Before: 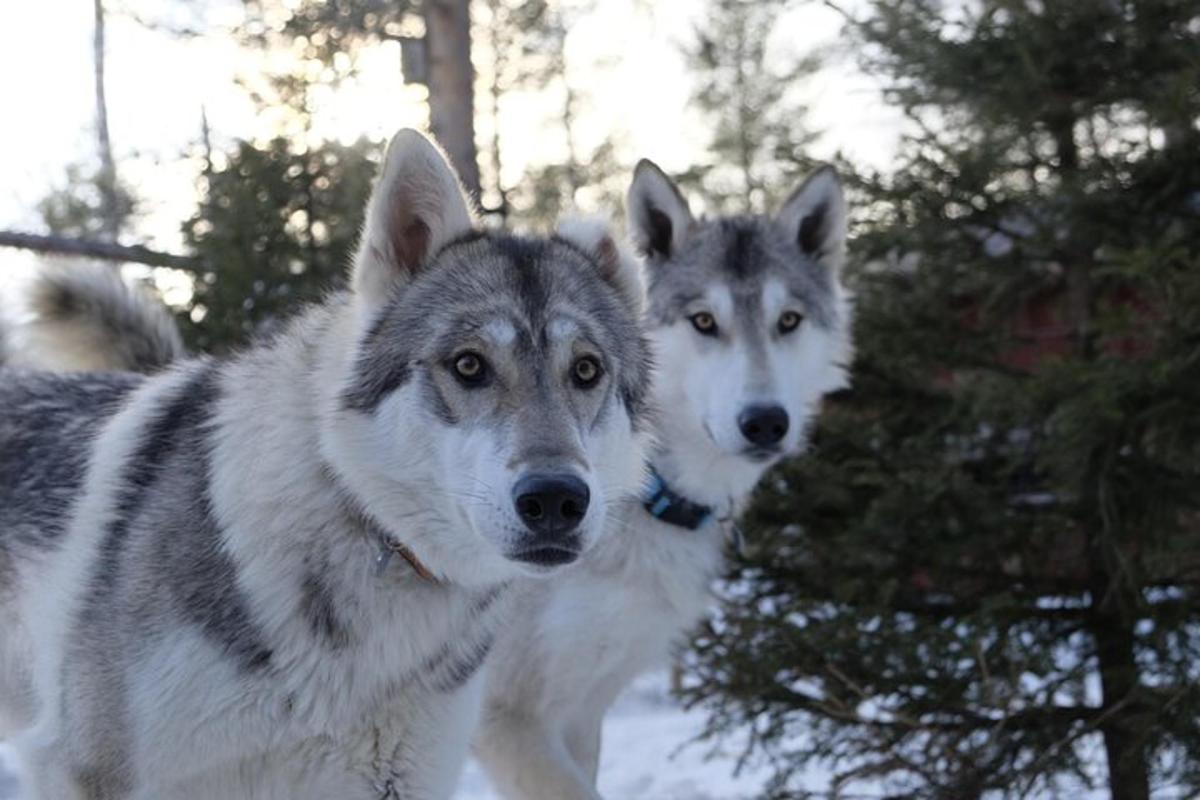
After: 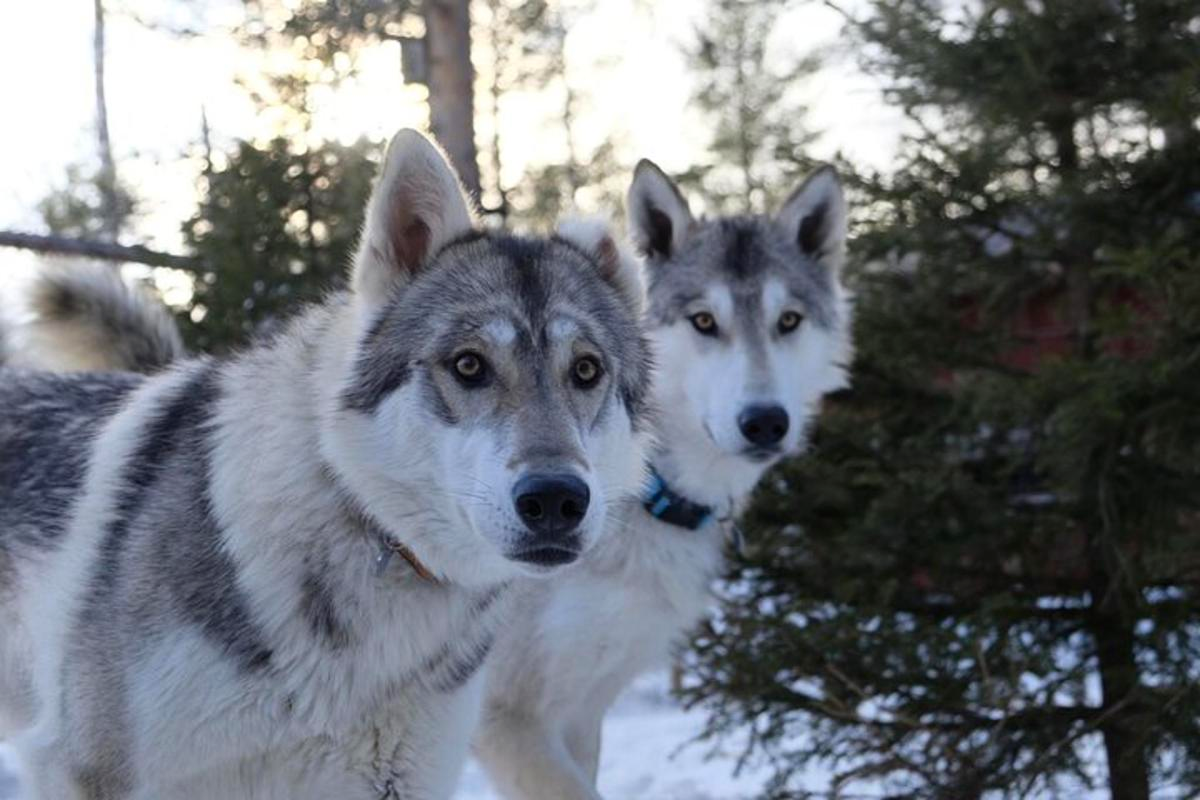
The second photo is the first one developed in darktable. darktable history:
contrast brightness saturation: contrast 0.083, saturation 0.202
